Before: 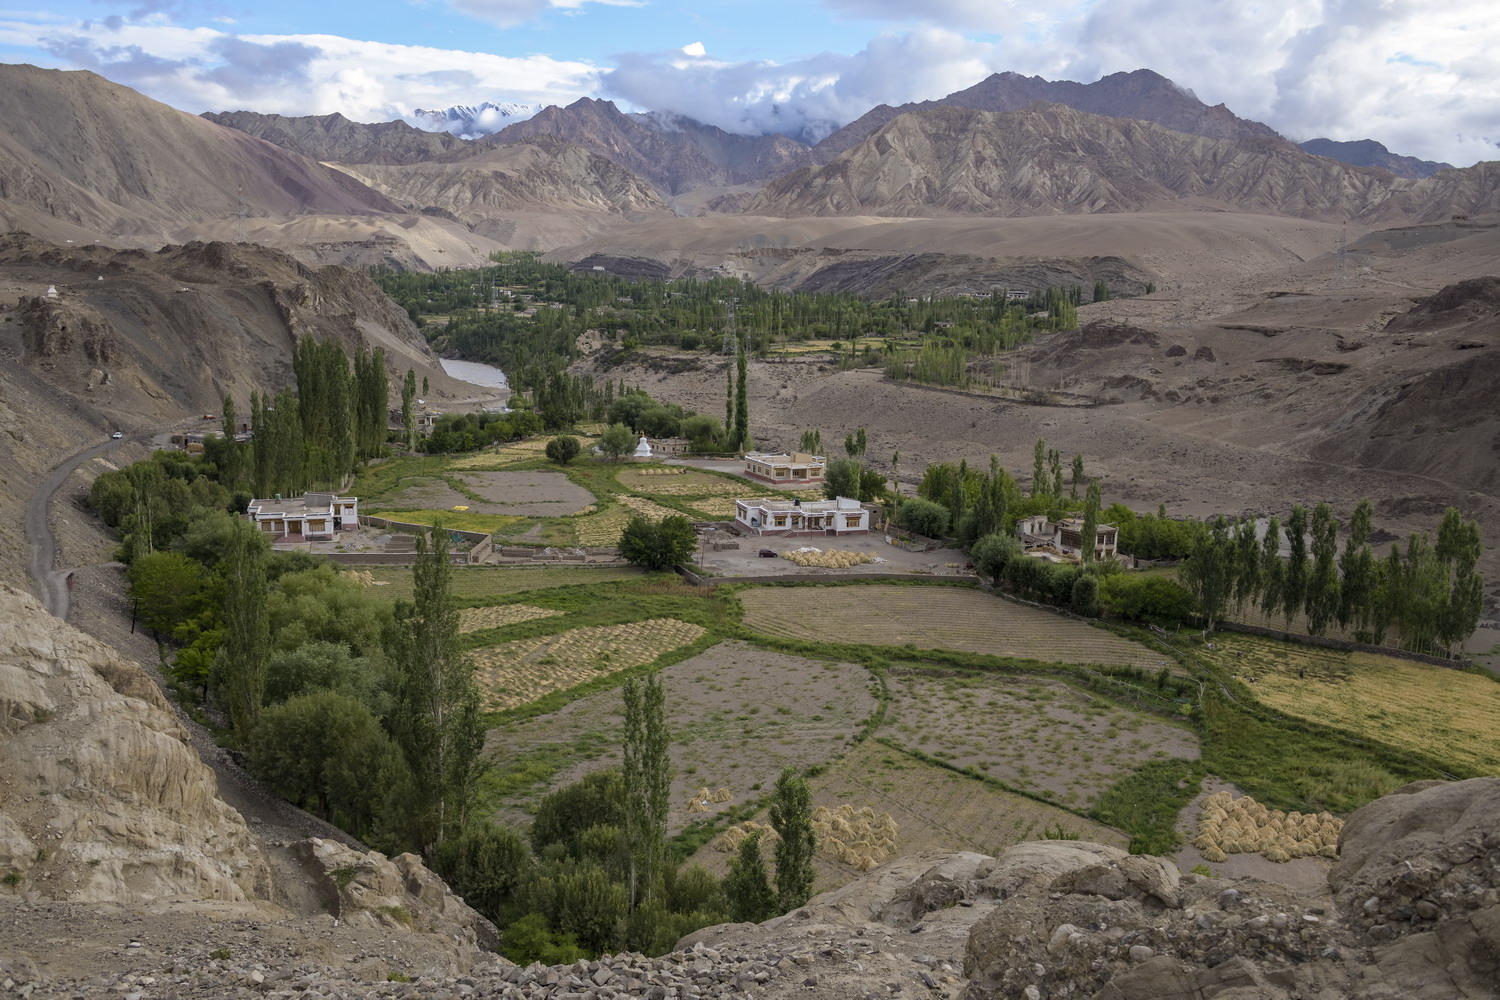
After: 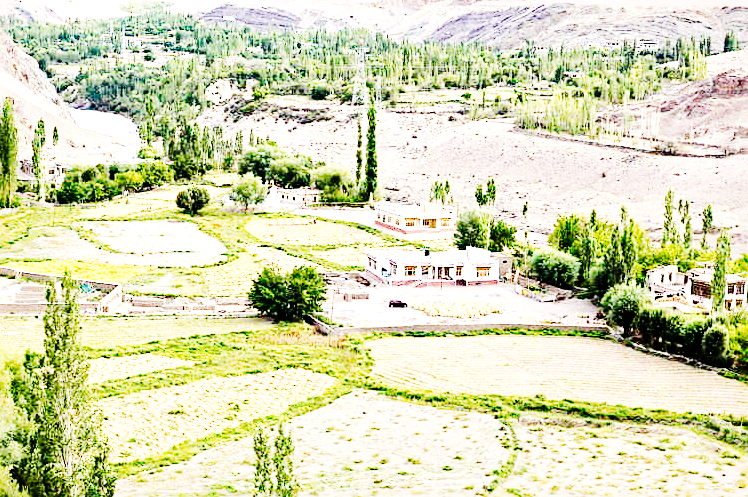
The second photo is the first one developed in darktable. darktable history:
local contrast: mode bilateral grid, contrast 20, coarseness 49, detail 147%, midtone range 0.2
tone curve: curves: ch0 [(0, 0) (0.16, 0.055) (0.506, 0.762) (1, 1.024)], preserve colors none
exposure: black level correction 0, exposure 1.381 EV, compensate highlight preservation false
haze removal: compatibility mode true, adaptive false
crop: left 24.702%, top 25.027%, right 25.423%, bottom 25.252%
base curve: curves: ch0 [(0, 0) (0.028, 0.03) (0.121, 0.232) (0.46, 0.748) (0.859, 0.968) (1, 1)]
sharpen: radius 2.504, amount 0.329
